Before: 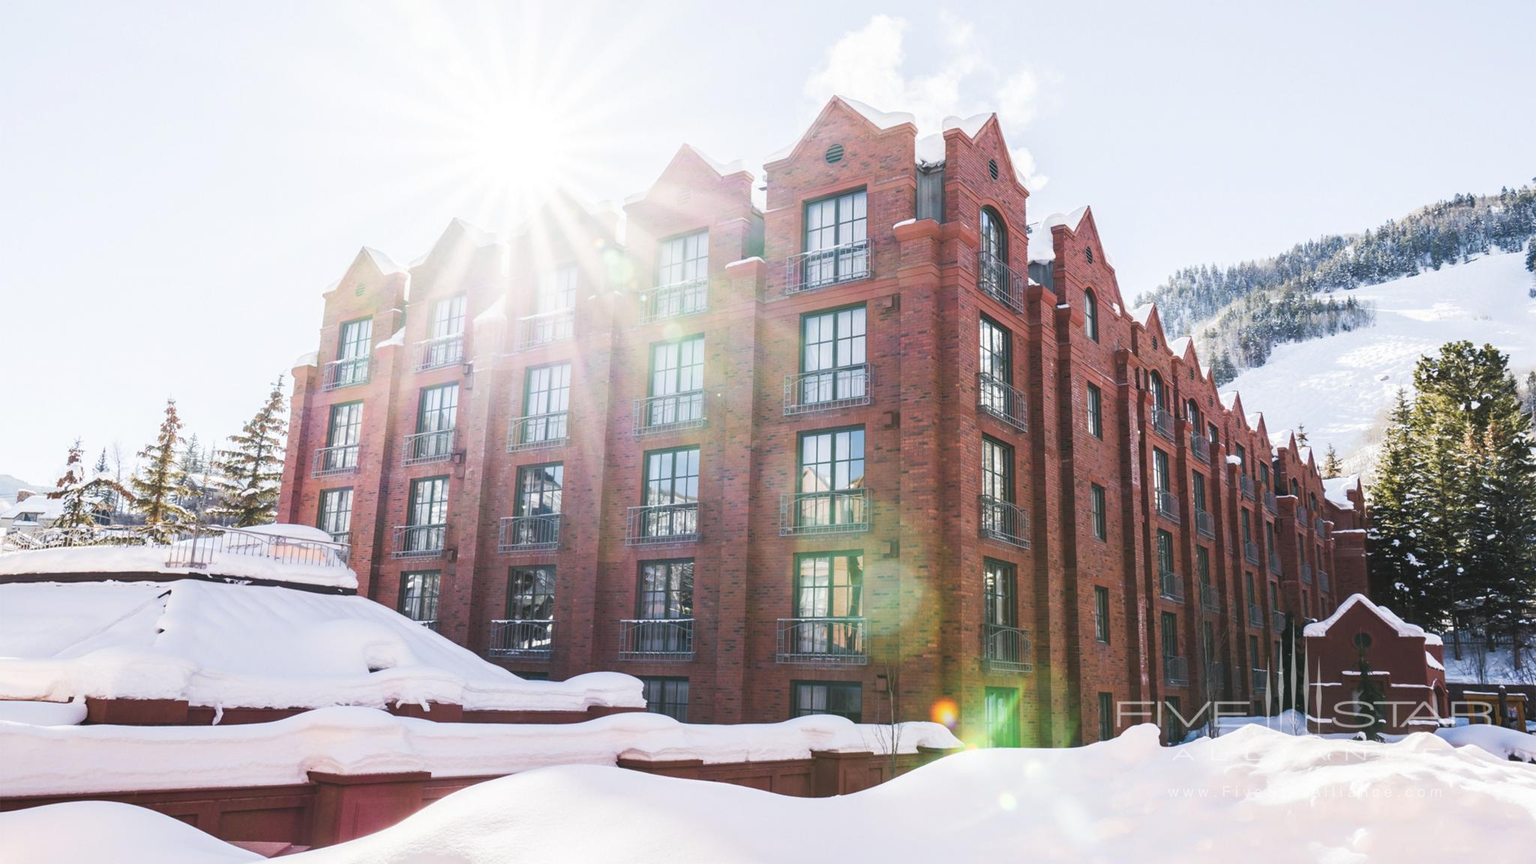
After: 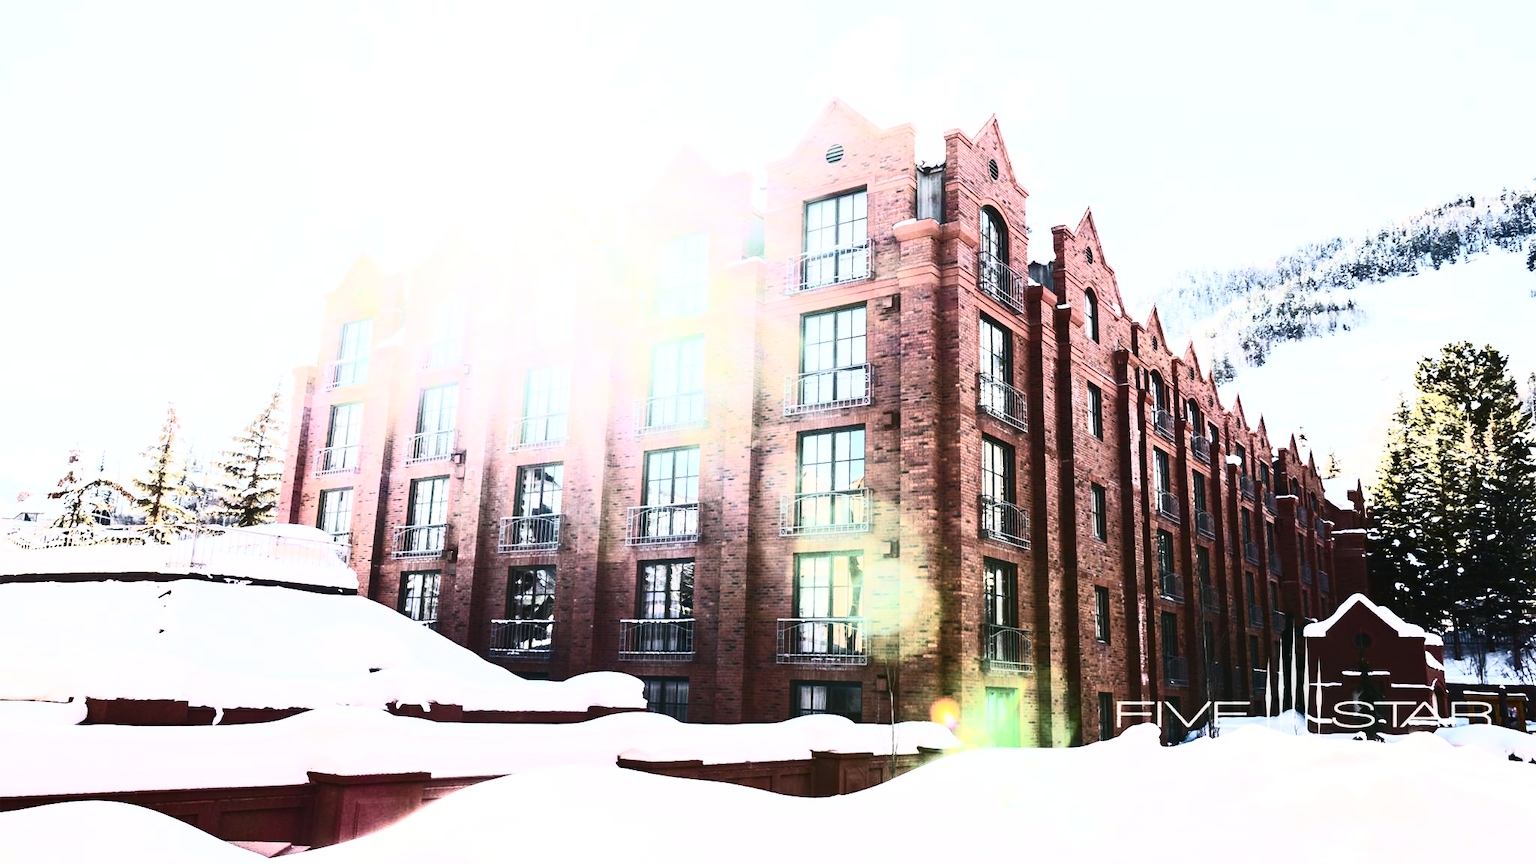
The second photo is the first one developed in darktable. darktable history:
contrast brightness saturation: contrast 0.93, brightness 0.2
exposure: exposure 0.2 EV, compensate highlight preservation false
